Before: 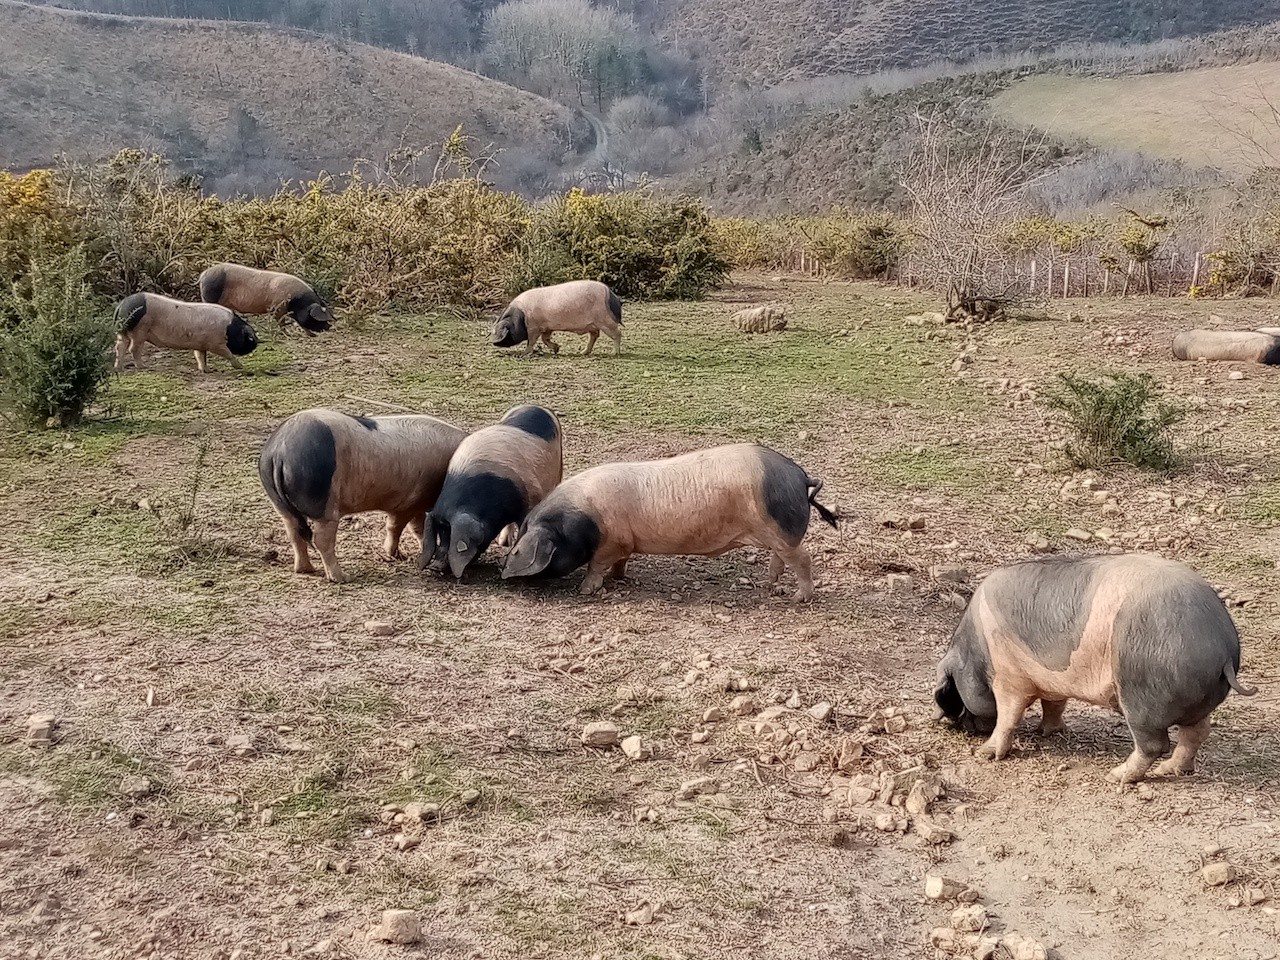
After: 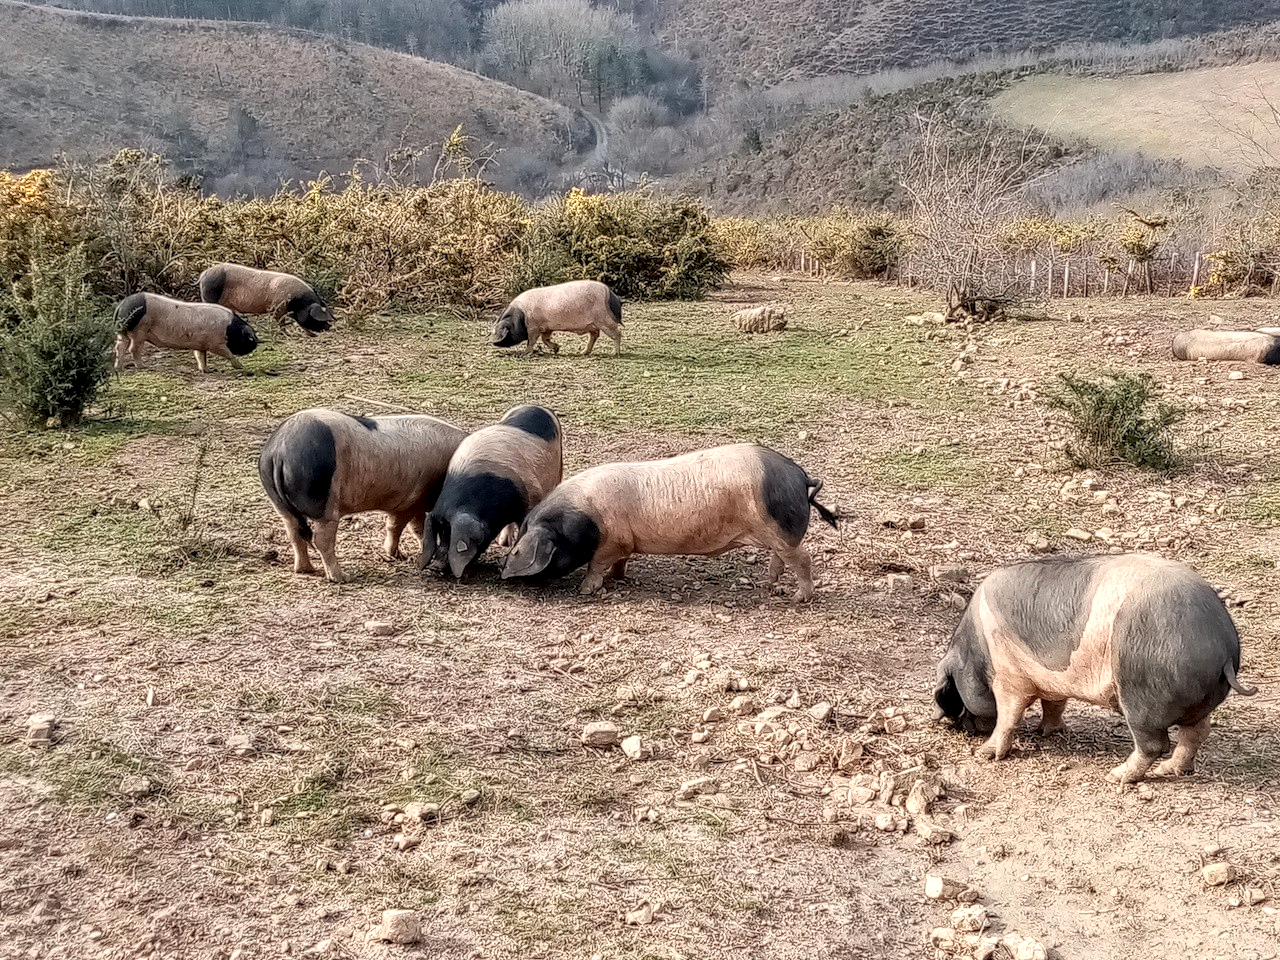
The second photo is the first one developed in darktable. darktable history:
local contrast: detail 130%
color zones: curves: ch0 [(0.018, 0.548) (0.197, 0.654) (0.425, 0.447) (0.605, 0.658) (0.732, 0.579)]; ch1 [(0.105, 0.531) (0.224, 0.531) (0.386, 0.39) (0.618, 0.456) (0.732, 0.456) (0.956, 0.421)]; ch2 [(0.039, 0.583) (0.215, 0.465) (0.399, 0.544) (0.465, 0.548) (0.614, 0.447) (0.724, 0.43) (0.882, 0.623) (0.956, 0.632)]
